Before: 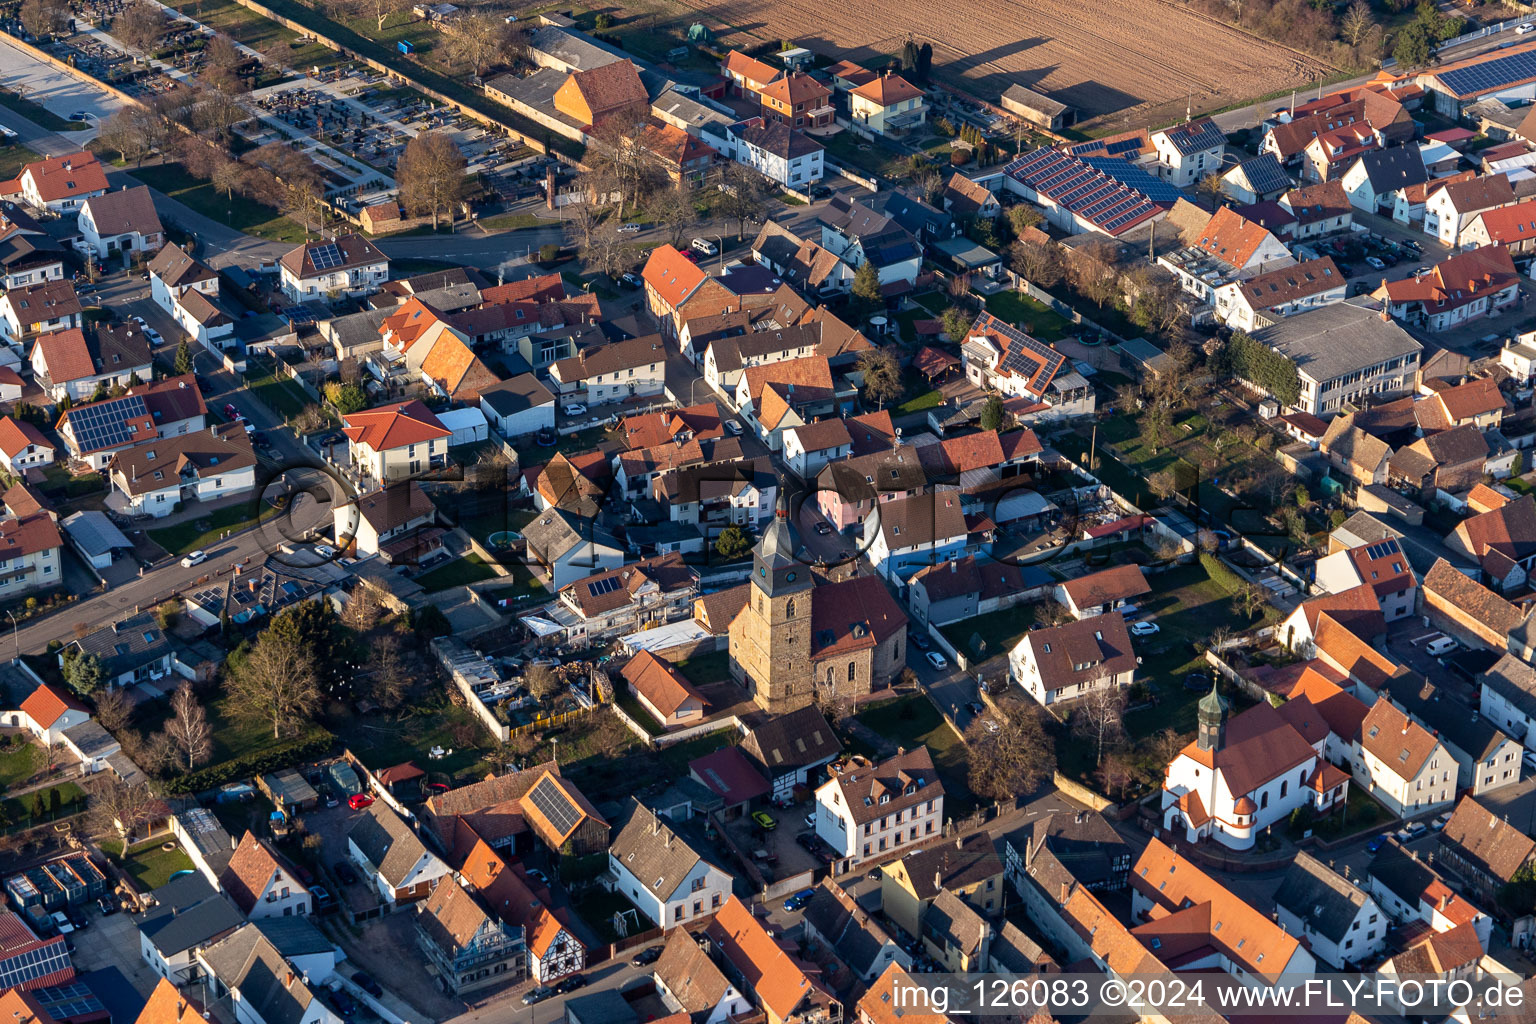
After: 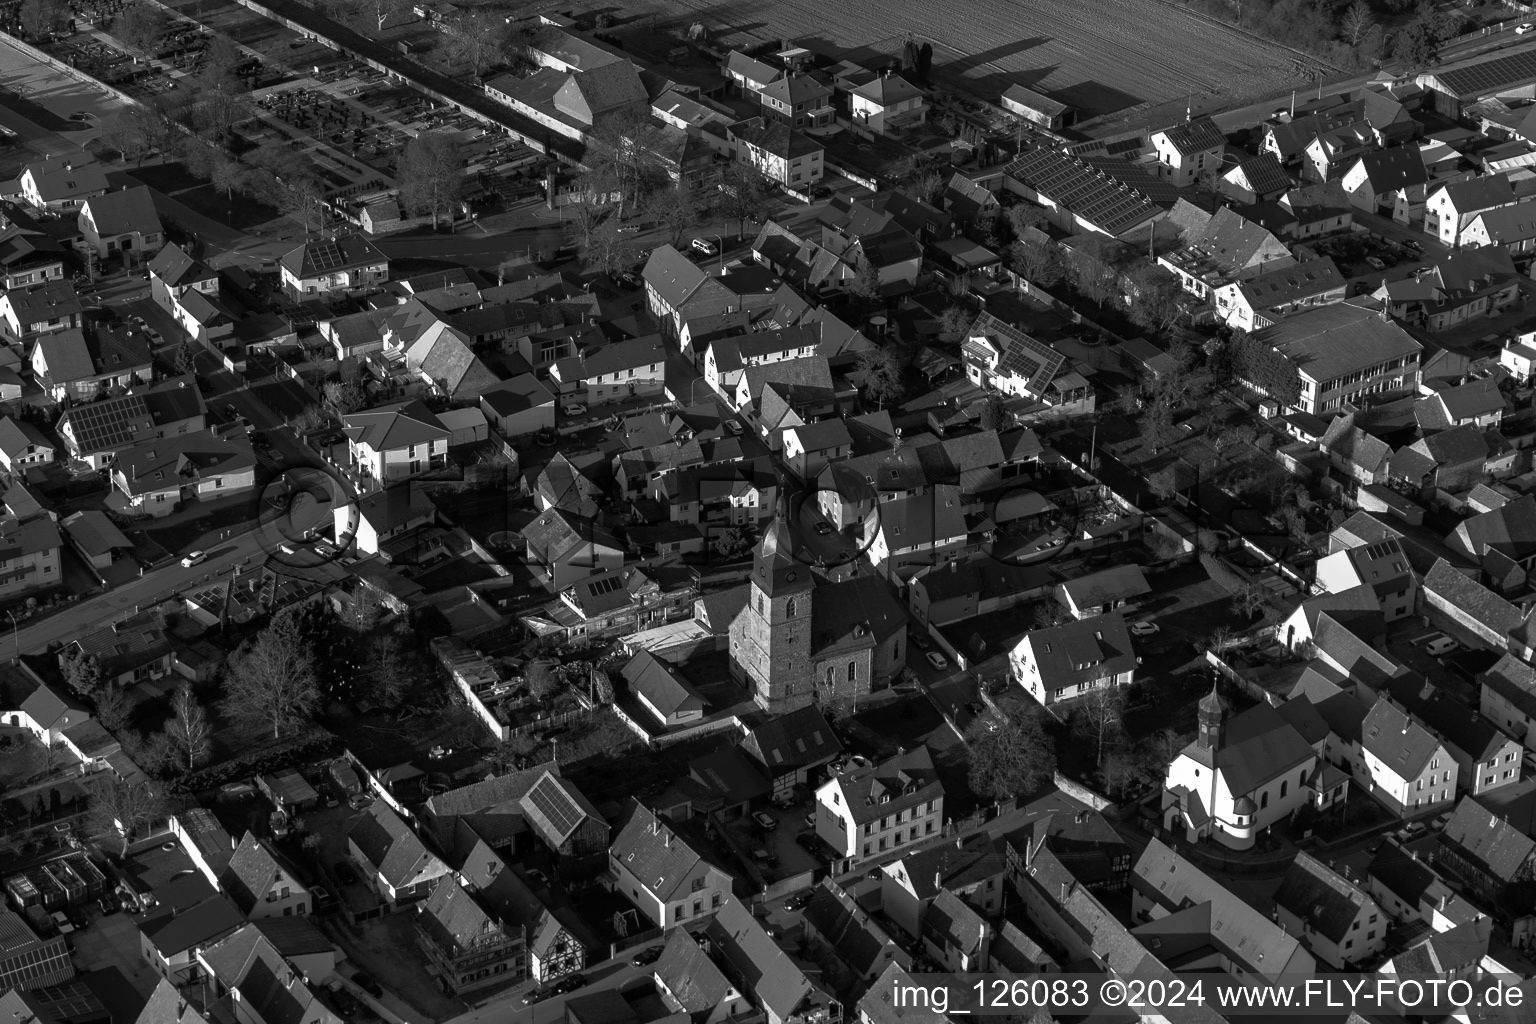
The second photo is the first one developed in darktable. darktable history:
color contrast: green-magenta contrast 0, blue-yellow contrast 0
base curve: curves: ch0 [(0, 0) (0.564, 0.291) (0.802, 0.731) (1, 1)]
denoise (profiled): patch size 2, preserve shadows 1.02, bias correction -0.395, scattering 0.3, a [0, 0, 0], y [[0.5 ×7] ×4, [0.5, 0.666, 0.339, 0.674, 0.384, 0.5, 0.5], [0.5 ×7]]
